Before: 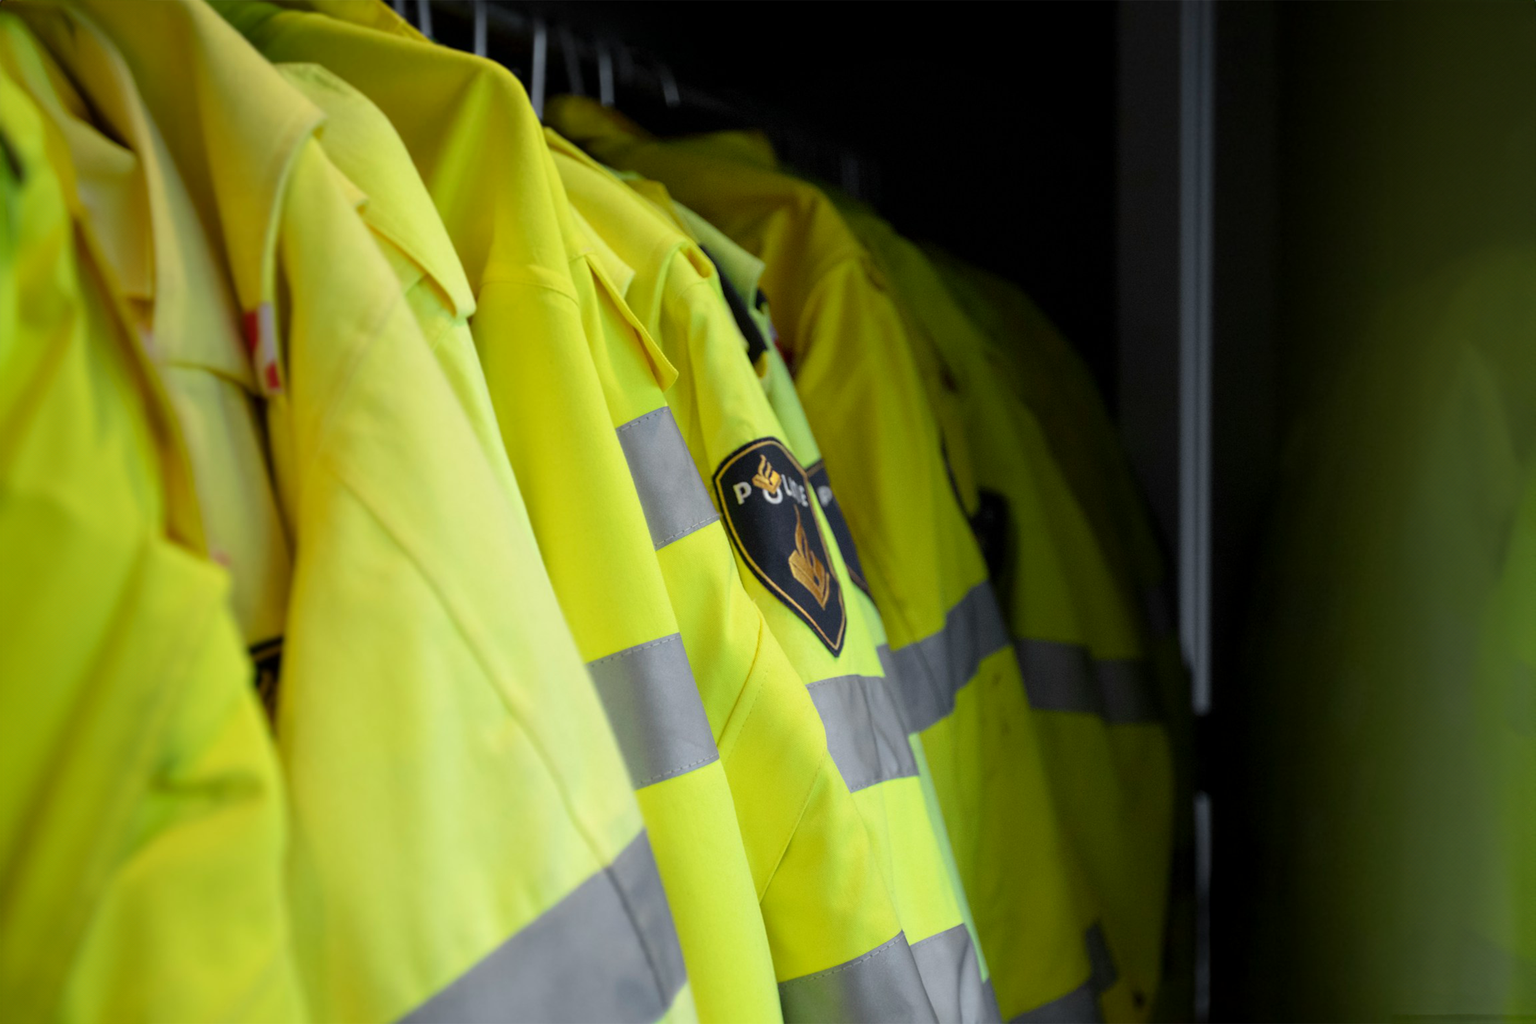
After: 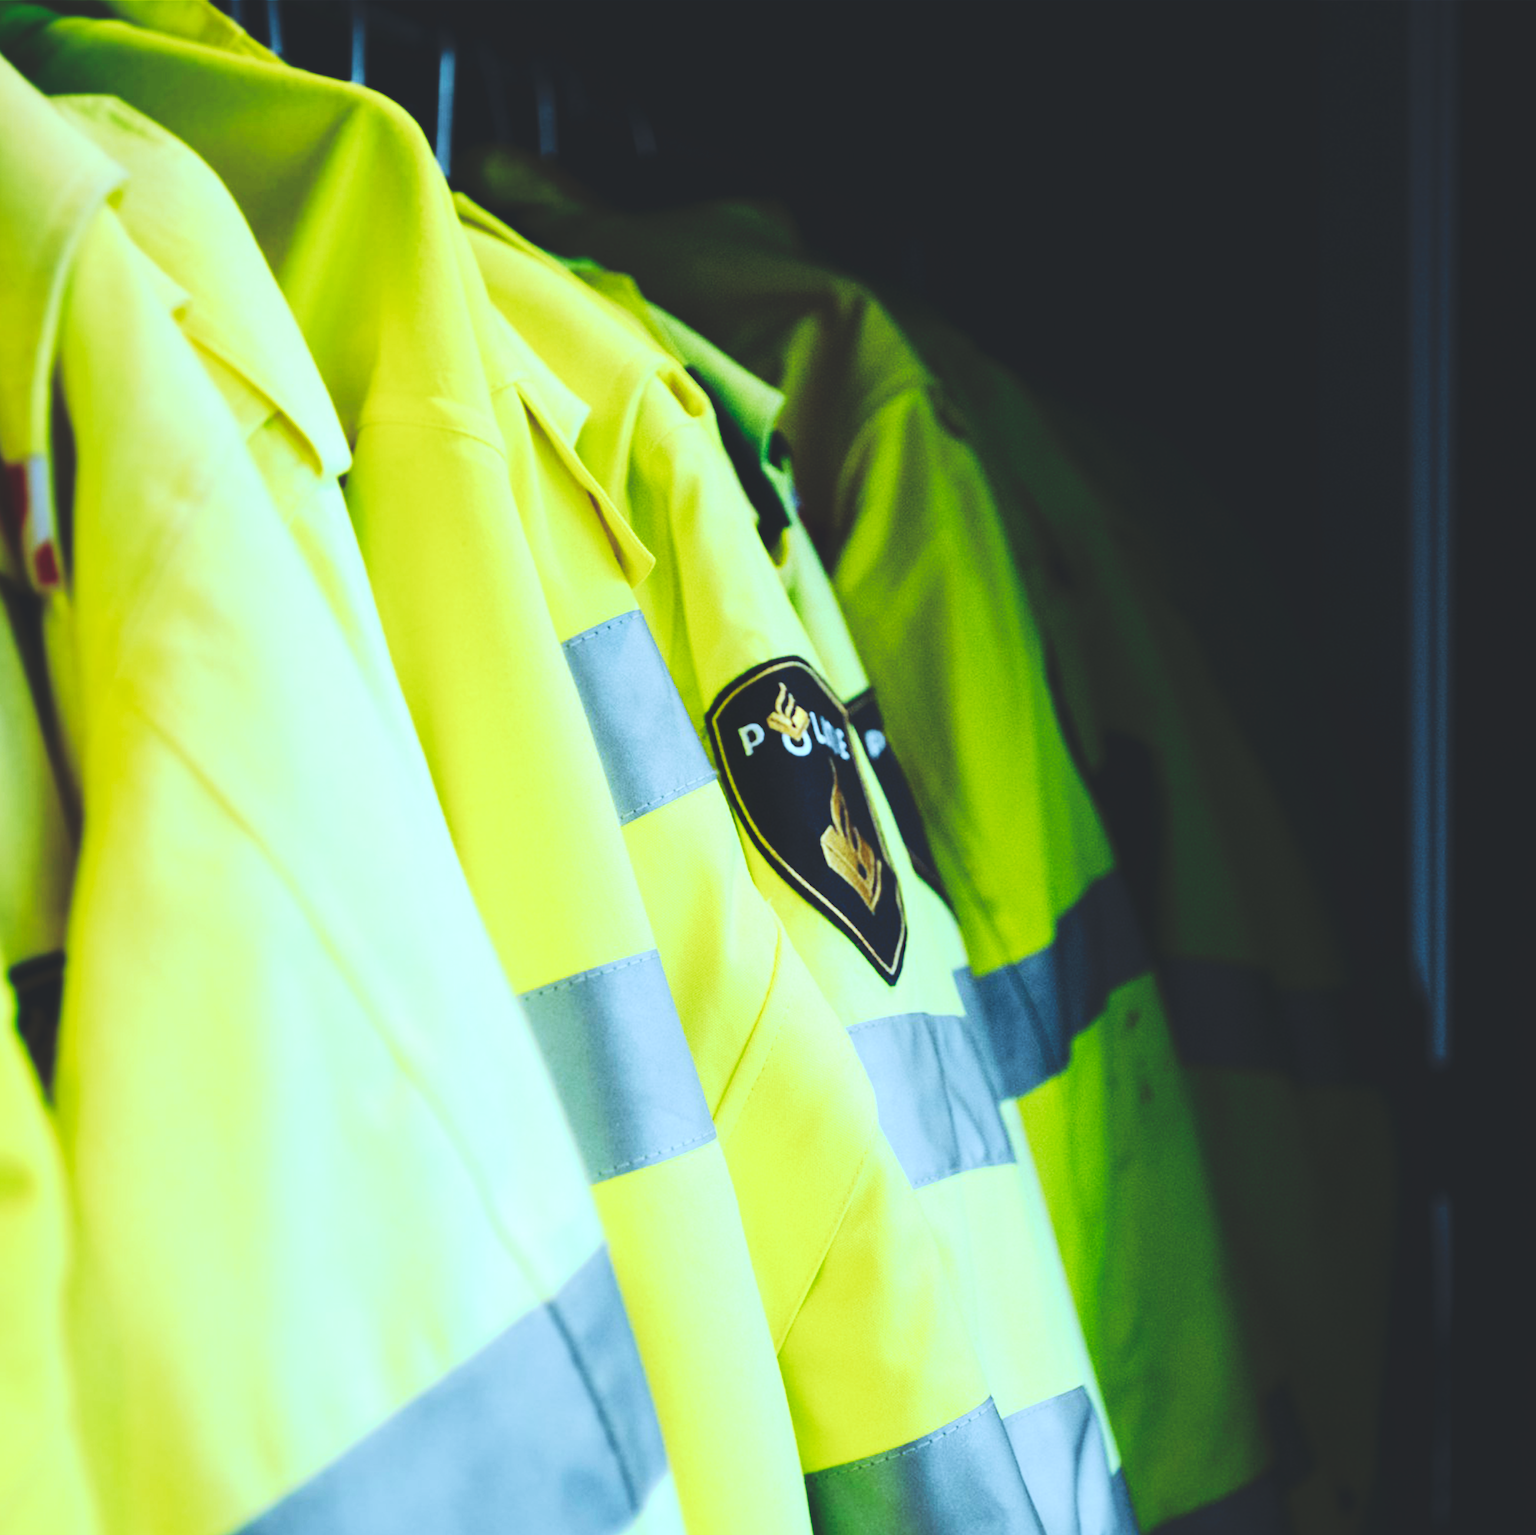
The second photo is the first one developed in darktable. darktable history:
tone equalizer: -8 EV -0.417 EV, -7 EV -0.389 EV, -6 EV -0.333 EV, -5 EV -0.222 EV, -3 EV 0.222 EV, -2 EV 0.333 EV, -1 EV 0.389 EV, +0 EV 0.417 EV, edges refinement/feathering 500, mask exposure compensation -1.57 EV, preserve details no
color balance: mode lift, gamma, gain (sRGB), lift [0.997, 0.979, 1.021, 1.011], gamma [1, 1.084, 0.916, 0.998], gain [1, 0.87, 1.13, 1.101], contrast 4.55%, contrast fulcrum 38.24%, output saturation 104.09%
color correction: highlights a* -2.24, highlights b* -18.1
crop and rotate: left 15.754%, right 17.579%
tone curve: curves: ch0 [(0, 0) (0.003, 0.145) (0.011, 0.15) (0.025, 0.15) (0.044, 0.156) (0.069, 0.161) (0.1, 0.169) (0.136, 0.175) (0.177, 0.184) (0.224, 0.196) (0.277, 0.234) (0.335, 0.291) (0.399, 0.391) (0.468, 0.505) (0.543, 0.633) (0.623, 0.742) (0.709, 0.826) (0.801, 0.882) (0.898, 0.93) (1, 1)], preserve colors none
